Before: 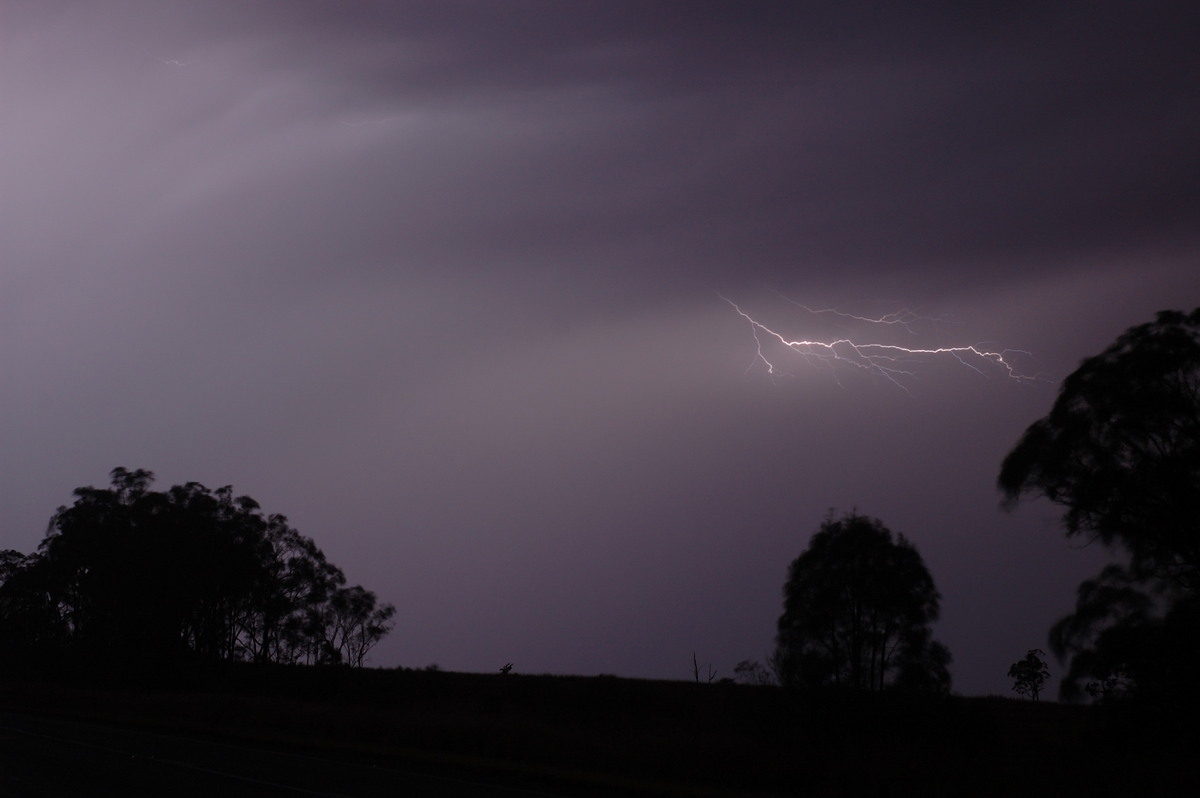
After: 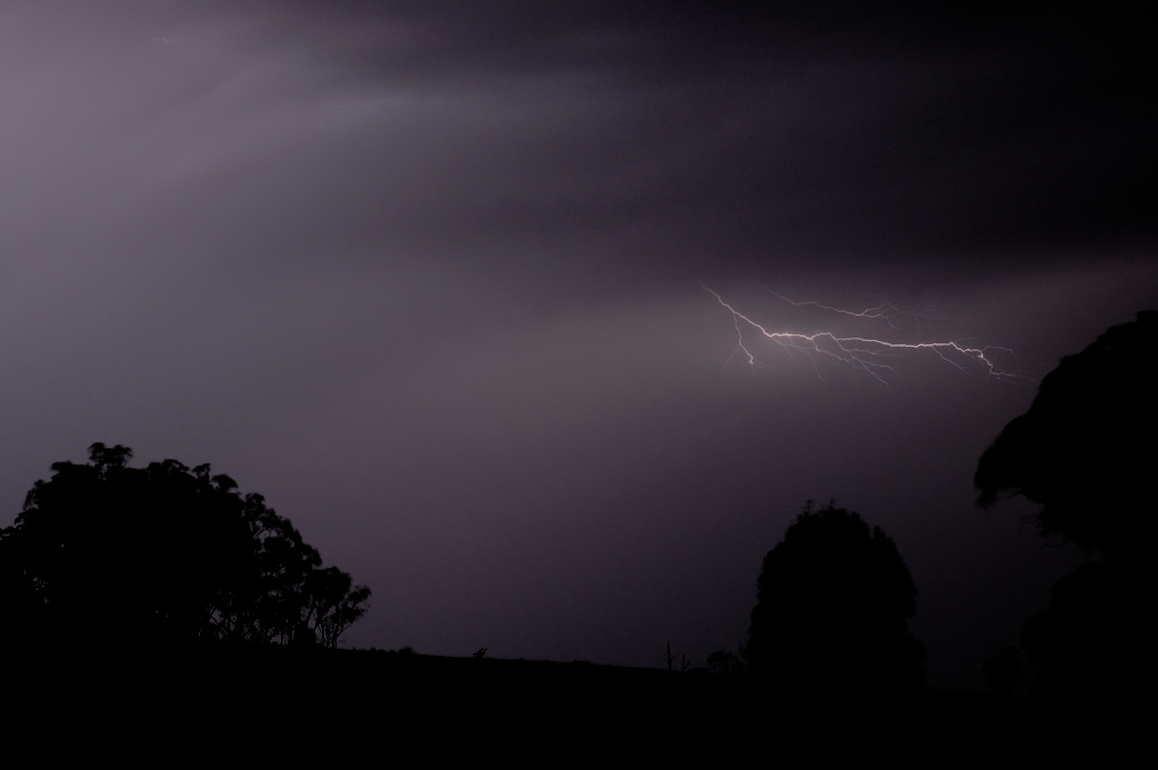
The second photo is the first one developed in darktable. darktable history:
crop and rotate: angle -1.36°
filmic rgb: middle gray luminance 29.74%, black relative exposure -9.04 EV, white relative exposure 6.98 EV, target black luminance 0%, hardness 2.97, latitude 2.04%, contrast 0.961, highlights saturation mix 5.43%, shadows ↔ highlights balance 12.21%, add noise in highlights 0.002, preserve chrominance luminance Y, color science v3 (2019), use custom middle-gray values true, iterations of high-quality reconstruction 0, contrast in highlights soft
